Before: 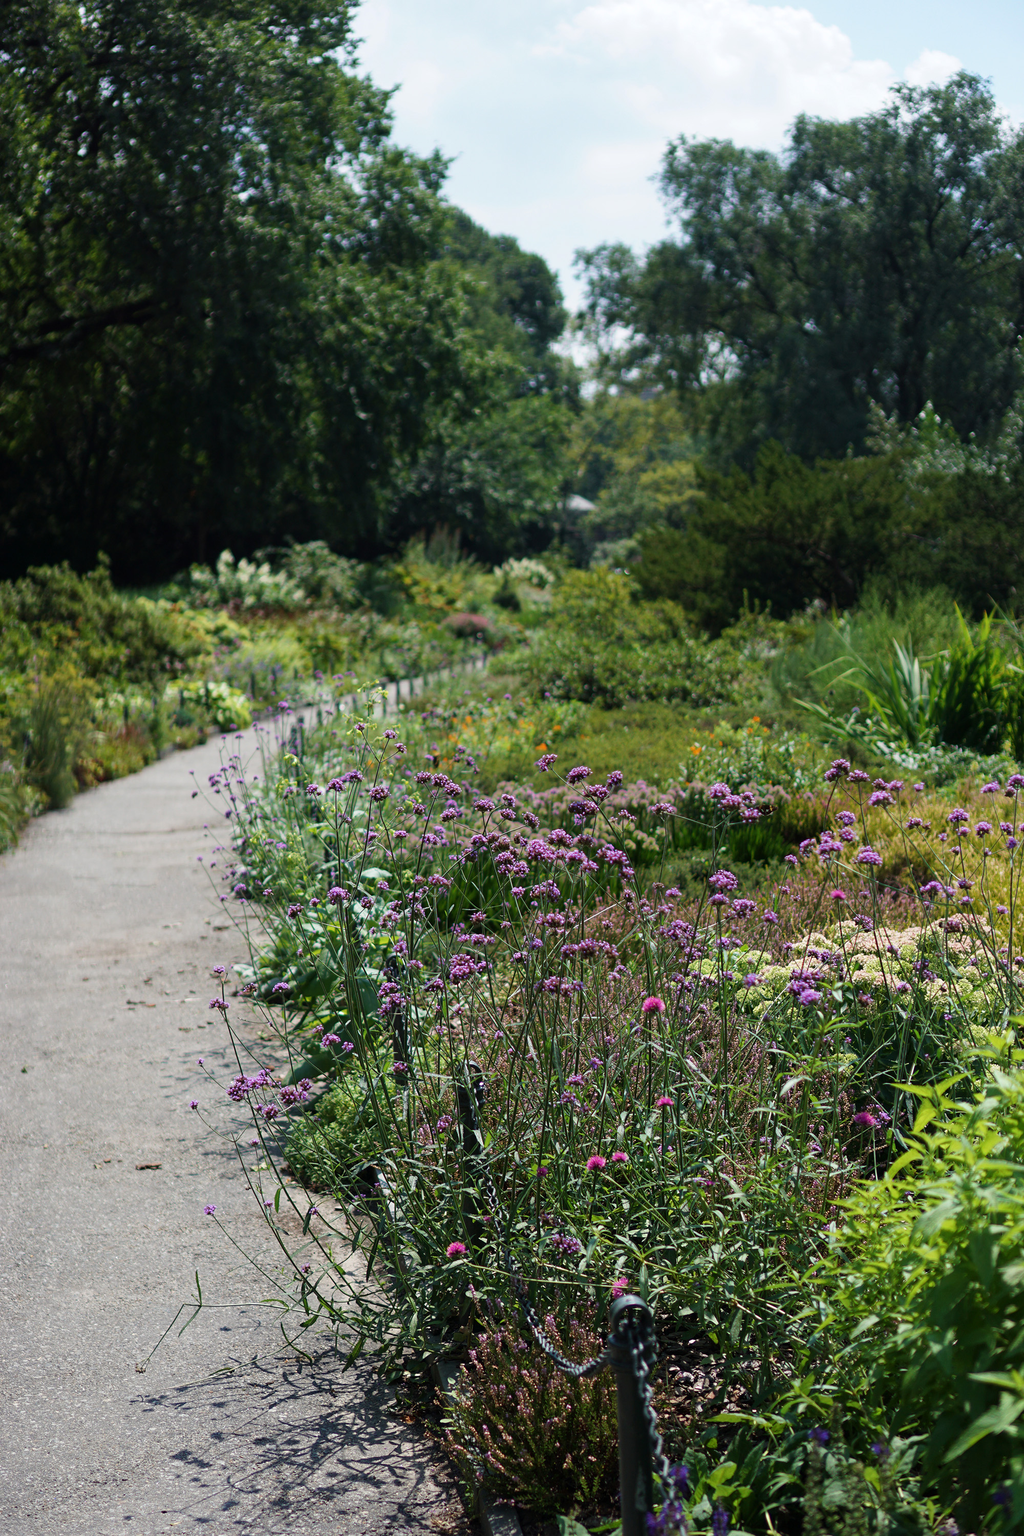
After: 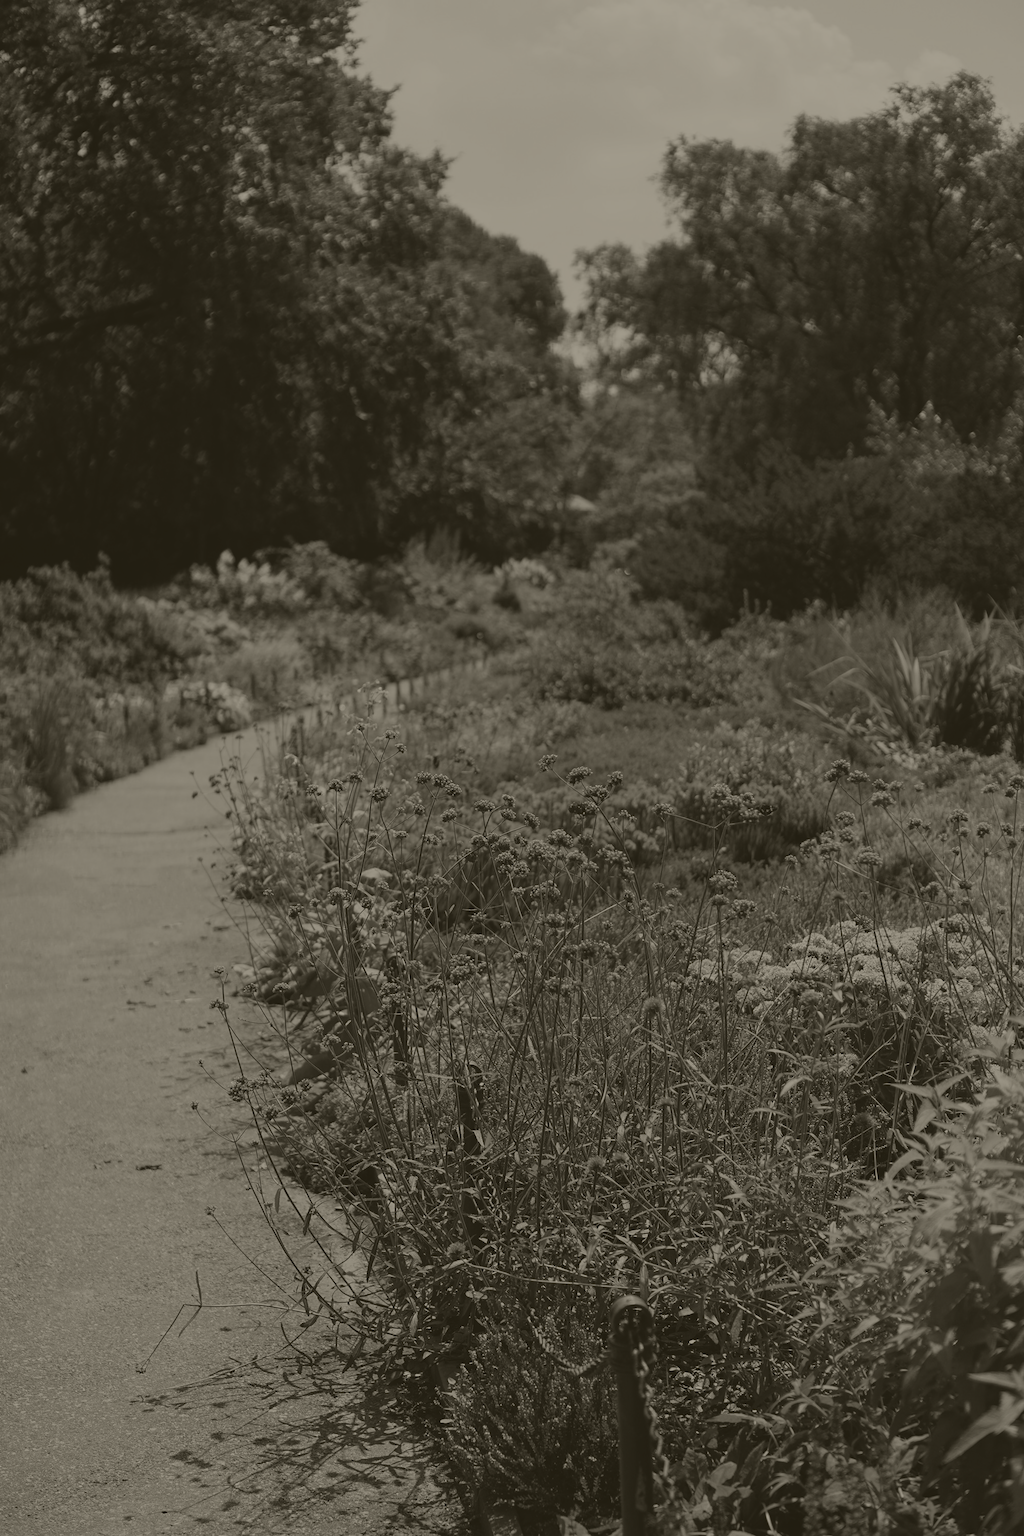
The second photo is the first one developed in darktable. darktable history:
color balance rgb: perceptual saturation grading › global saturation 30%, global vibrance 10%
colorize: hue 41.44°, saturation 22%, source mix 60%, lightness 10.61%
exposure: exposure -0.293 EV, compensate highlight preservation false
